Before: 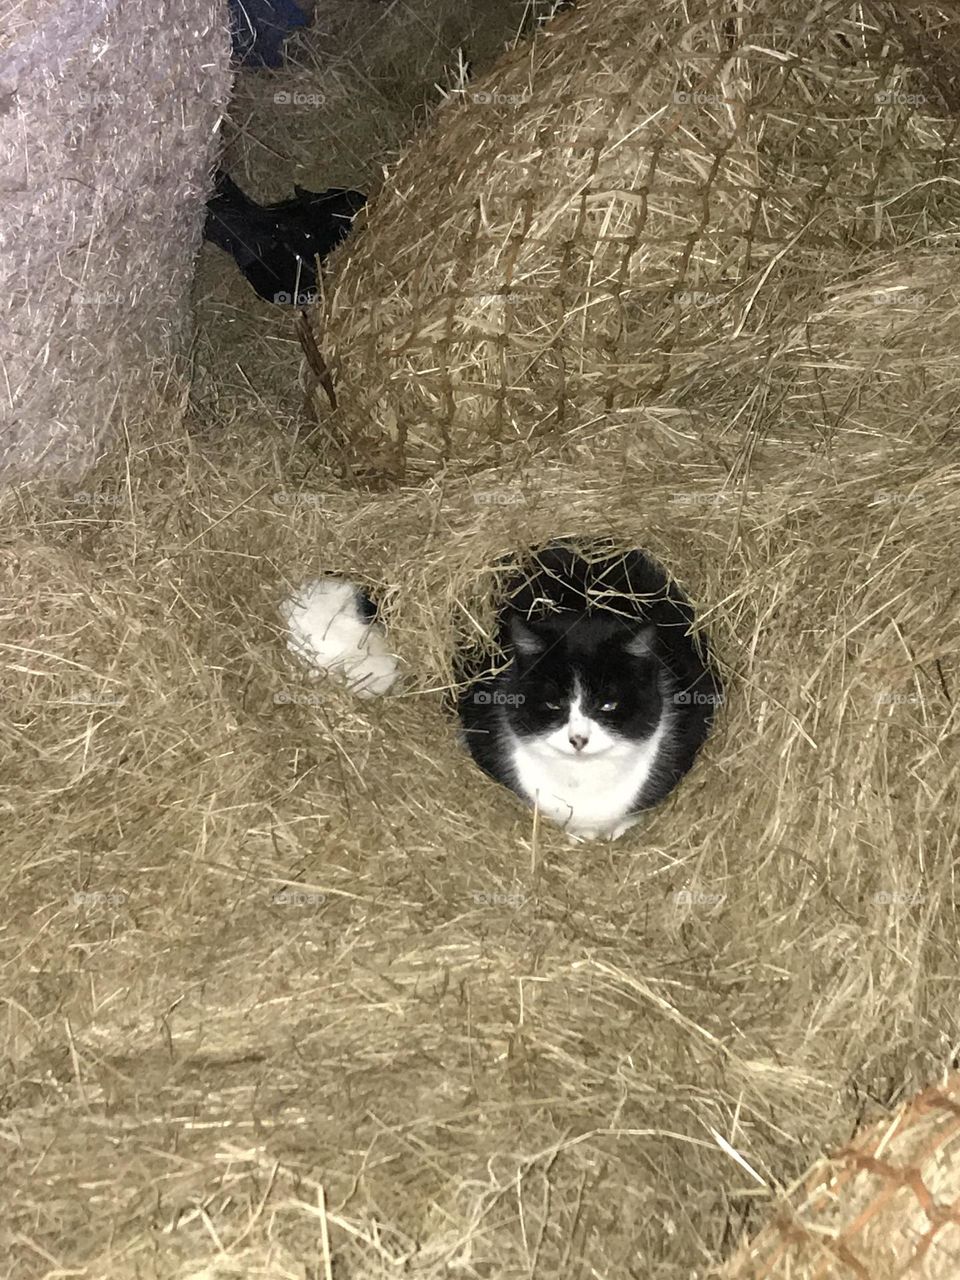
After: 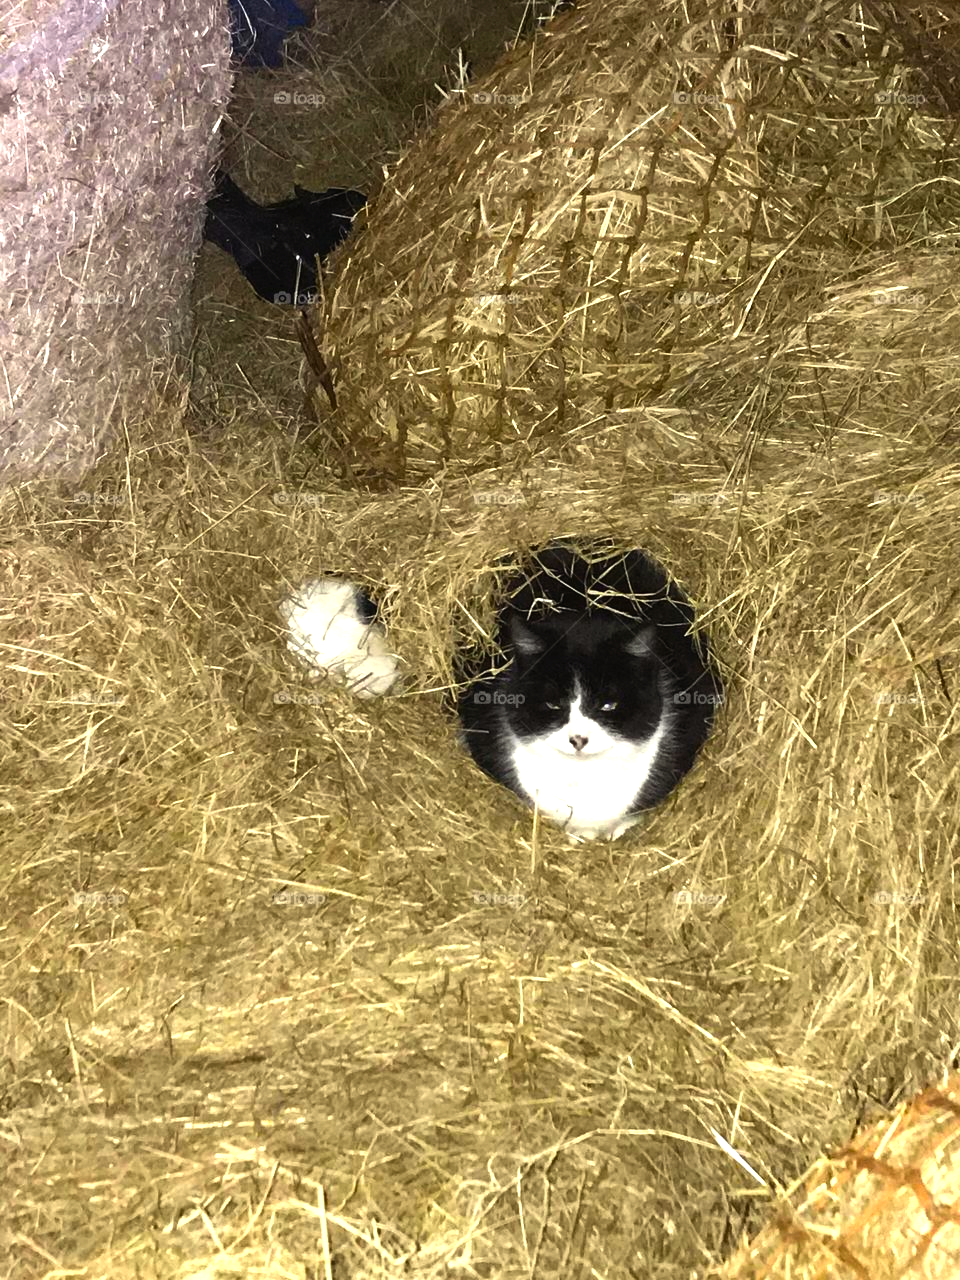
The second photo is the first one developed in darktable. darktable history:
color zones: curves: ch0 [(0, 0.613) (0.01, 0.613) (0.245, 0.448) (0.498, 0.529) (0.642, 0.665) (0.879, 0.777) (0.99, 0.613)]; ch1 [(0, 0.035) (0.121, 0.189) (0.259, 0.197) (0.415, 0.061) (0.589, 0.022) (0.732, 0.022) (0.857, 0.026) (0.991, 0.053)], mix -129.78%
color balance rgb: shadows lift › chroma 1.002%, shadows lift › hue 30.54°, highlights gain › luminance 6.398%, highlights gain › chroma 1.276%, highlights gain › hue 92.95°, global offset › luminance 0.274%, perceptual saturation grading › global saturation 25.528%, perceptual brilliance grading › global brilliance 14.36%, perceptual brilliance grading › shadows -35.28%, global vibrance 20%
